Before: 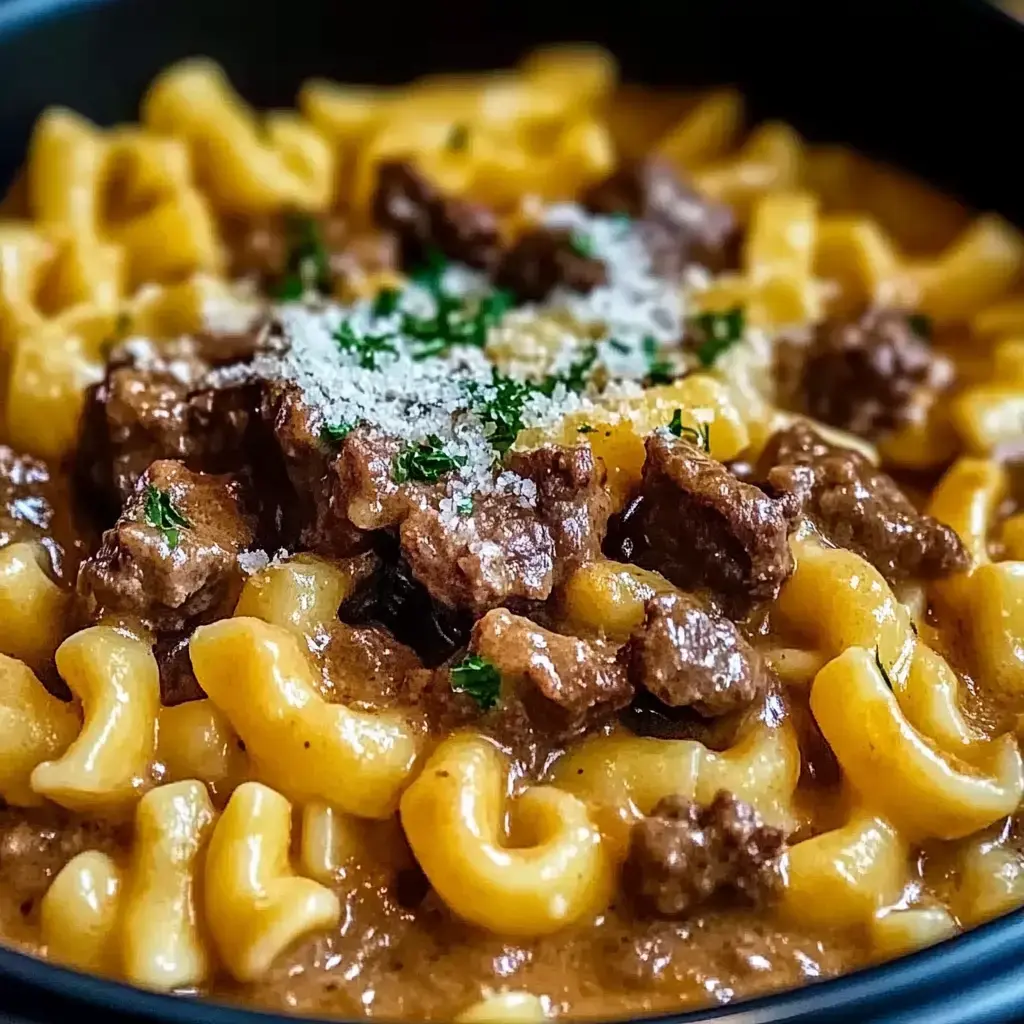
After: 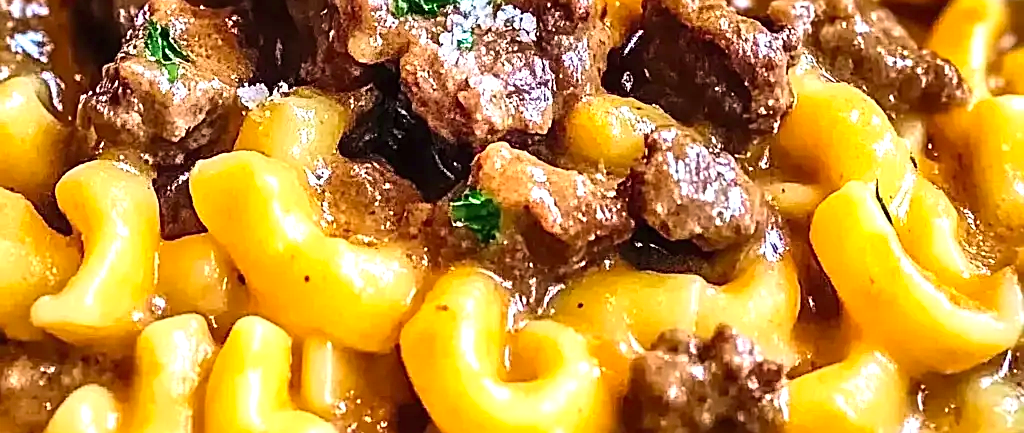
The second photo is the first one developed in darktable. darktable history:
sharpen: on, module defaults
contrast brightness saturation: contrast 0.204, brightness 0.163, saturation 0.227
velvia: on, module defaults
crop: top 45.56%, bottom 12.131%
exposure: exposure 0.658 EV, compensate highlight preservation false
